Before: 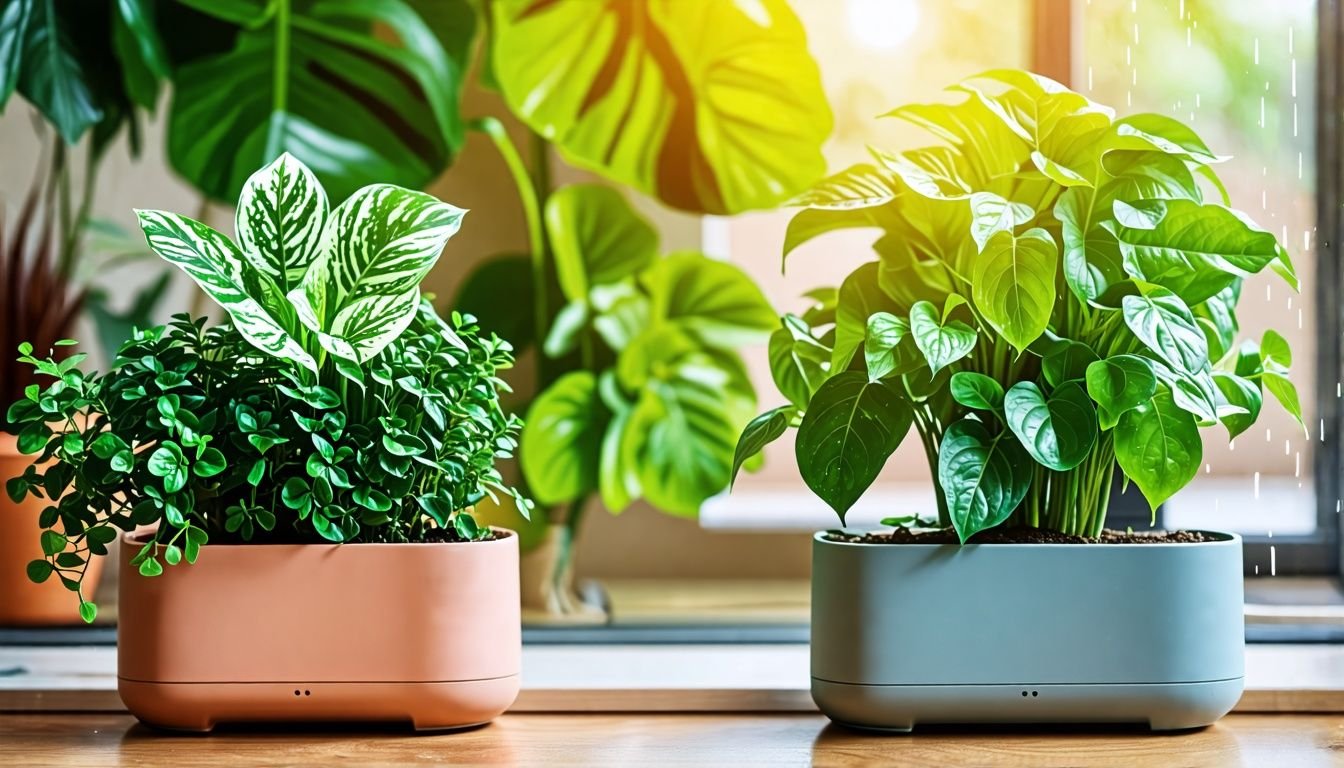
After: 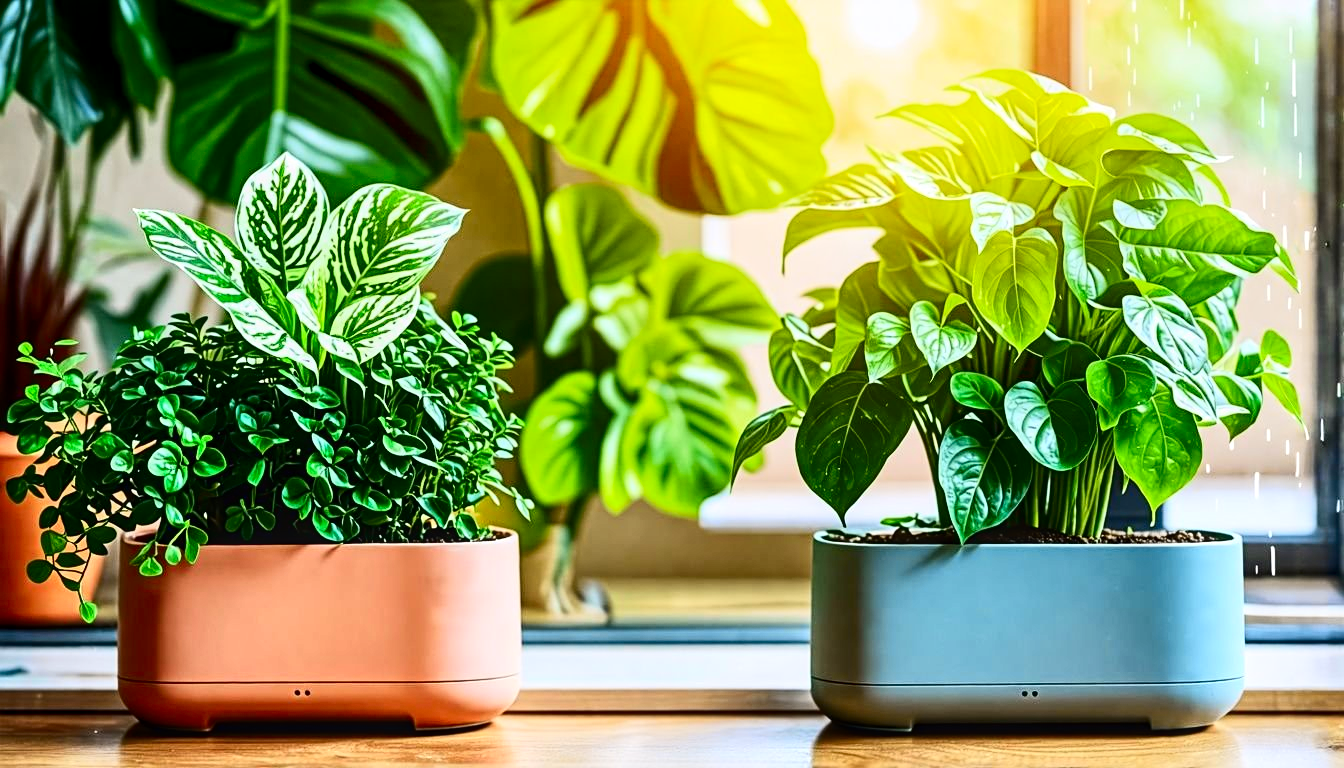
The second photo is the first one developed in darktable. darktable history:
tone curve: curves: ch0 [(0, 0.011) (0.139, 0.106) (0.295, 0.271) (0.499, 0.523) (0.739, 0.782) (0.857, 0.879) (1, 0.967)]; ch1 [(0, 0) (0.272, 0.249) (0.388, 0.385) (0.469, 0.456) (0.495, 0.497) (0.524, 0.518) (0.602, 0.623) (0.725, 0.779) (1, 1)]; ch2 [(0, 0) (0.125, 0.089) (0.353, 0.329) (0.443, 0.408) (0.502, 0.499) (0.548, 0.549) (0.608, 0.635) (1, 1)], color space Lab, independent channels, preserve colors none
contrast brightness saturation: contrast 0.15, brightness -0.01, saturation 0.1
sharpen: amount 0.2
local contrast: highlights 99%, shadows 86%, detail 160%, midtone range 0.2
